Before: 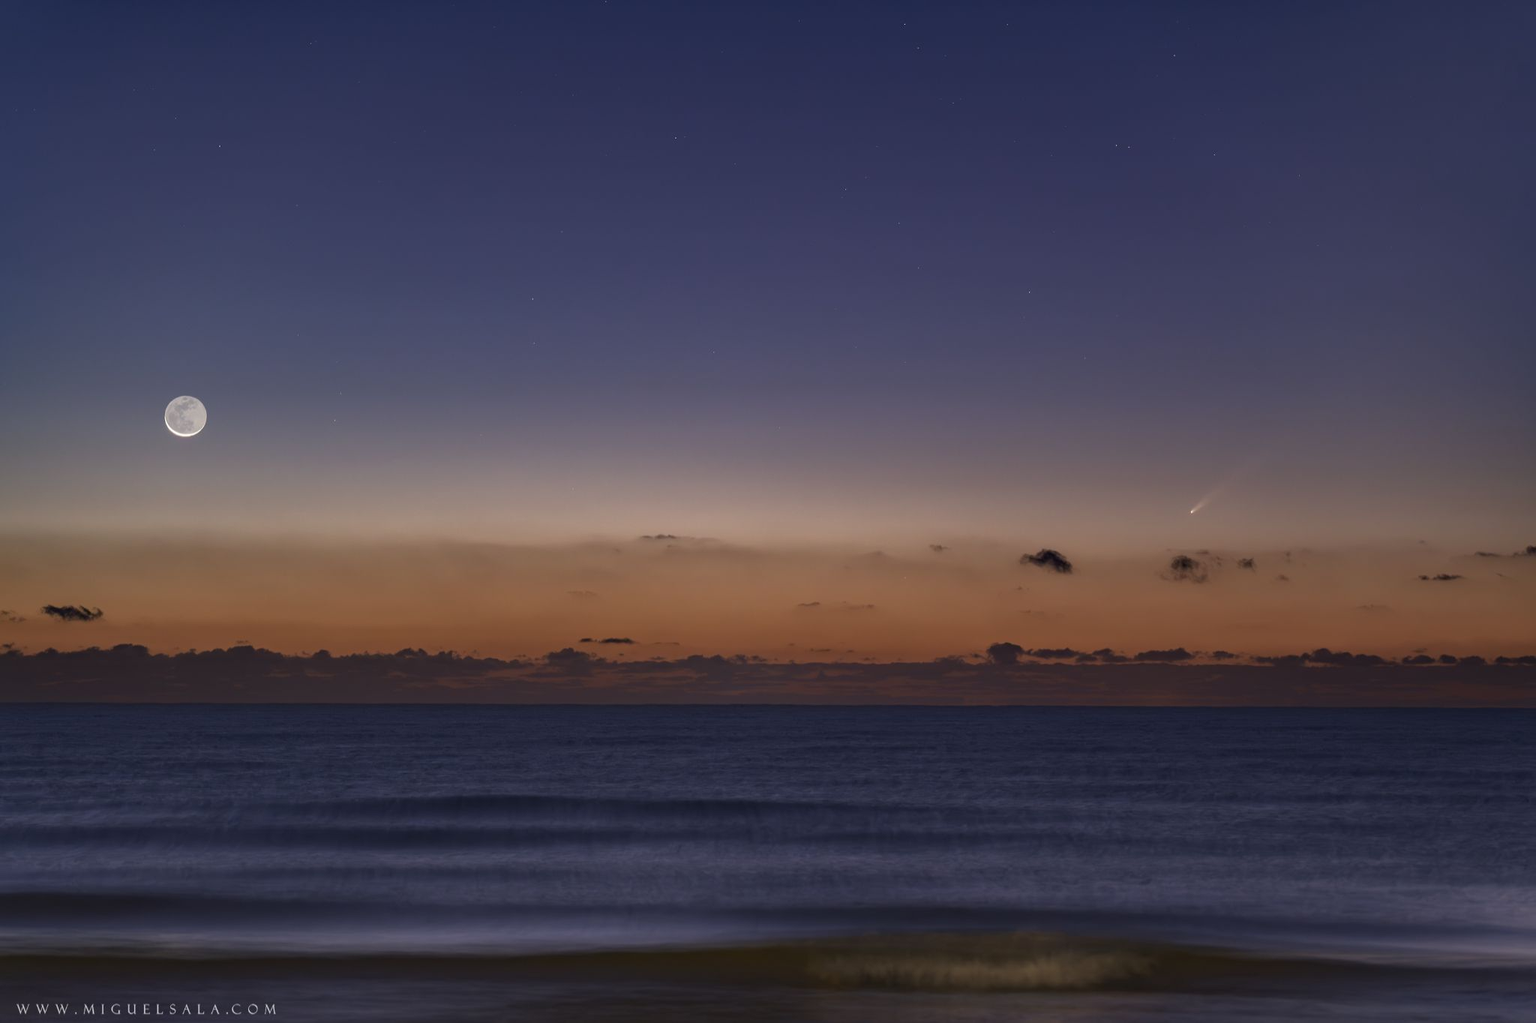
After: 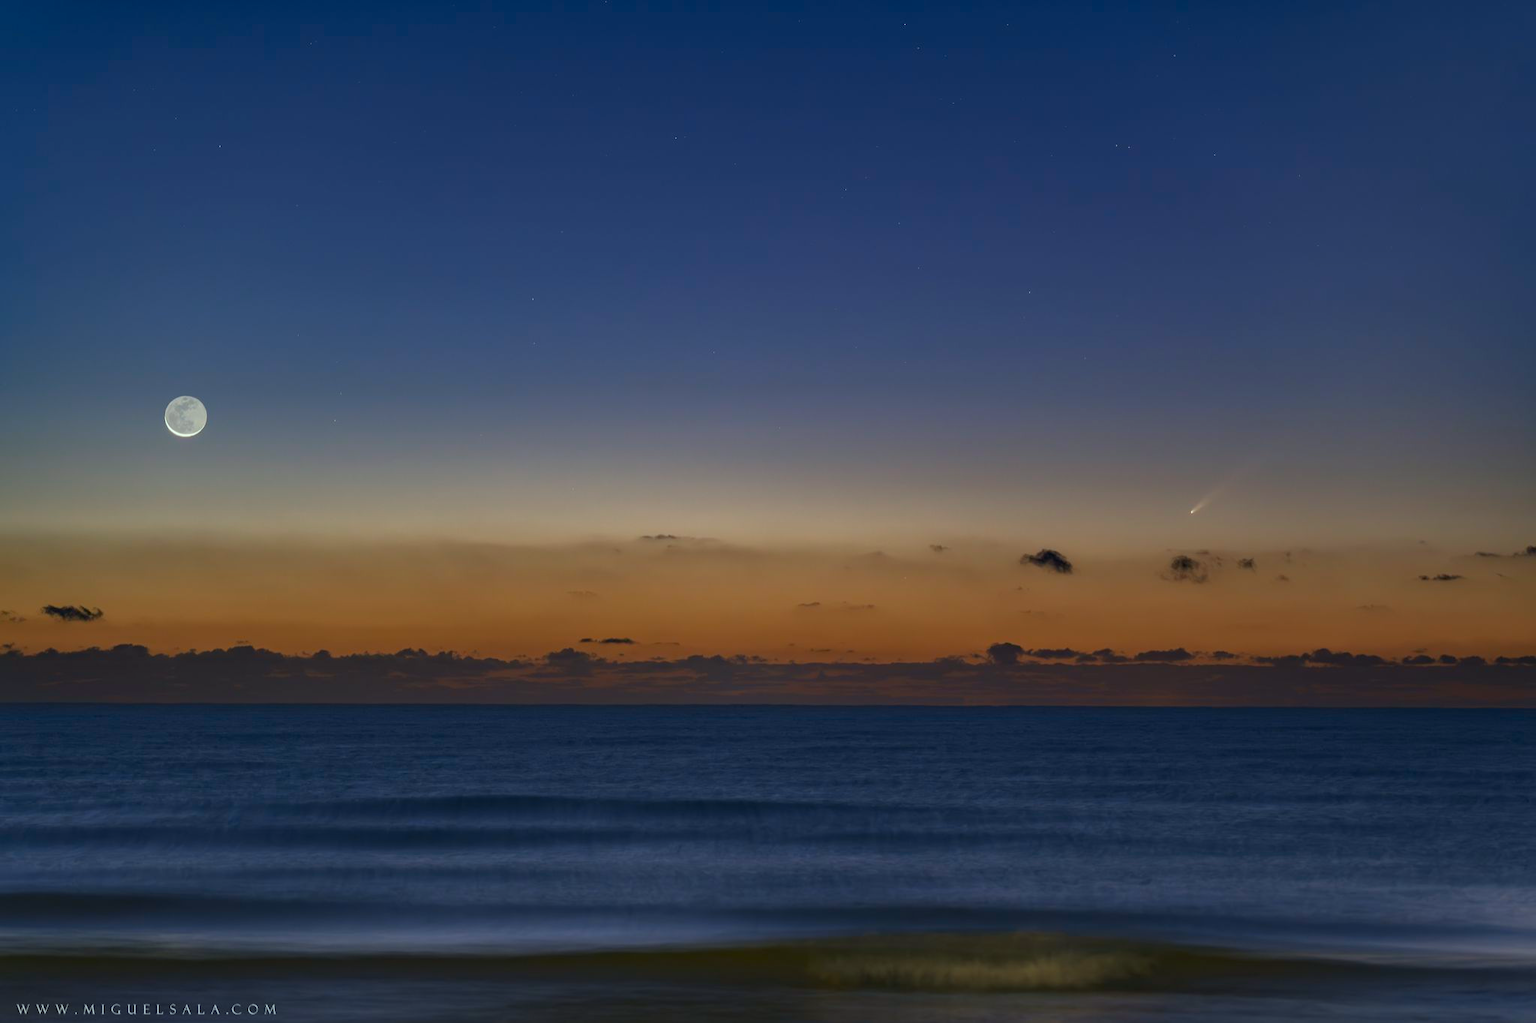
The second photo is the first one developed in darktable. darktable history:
color correction: highlights a* -7.54, highlights b* 1.02, shadows a* -3.03, saturation 1.43
color zones: curves: ch0 [(0.25, 0.5) (0.428, 0.473) (0.75, 0.5)]; ch1 [(0.243, 0.479) (0.398, 0.452) (0.75, 0.5)]
